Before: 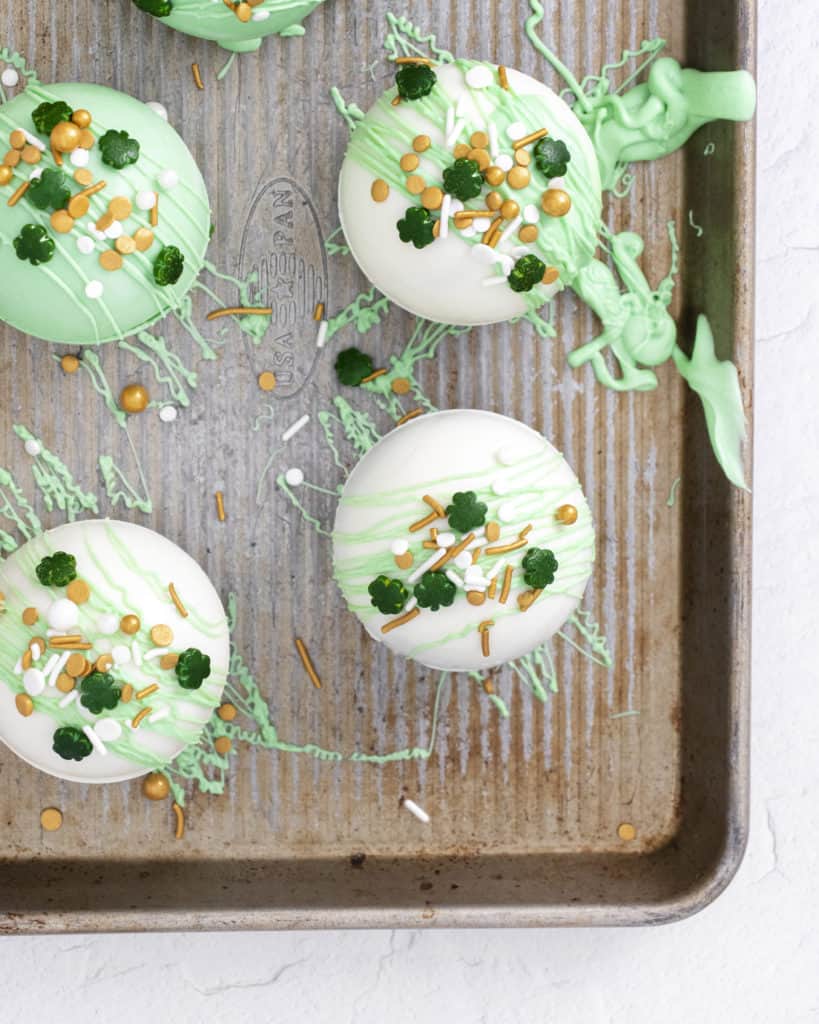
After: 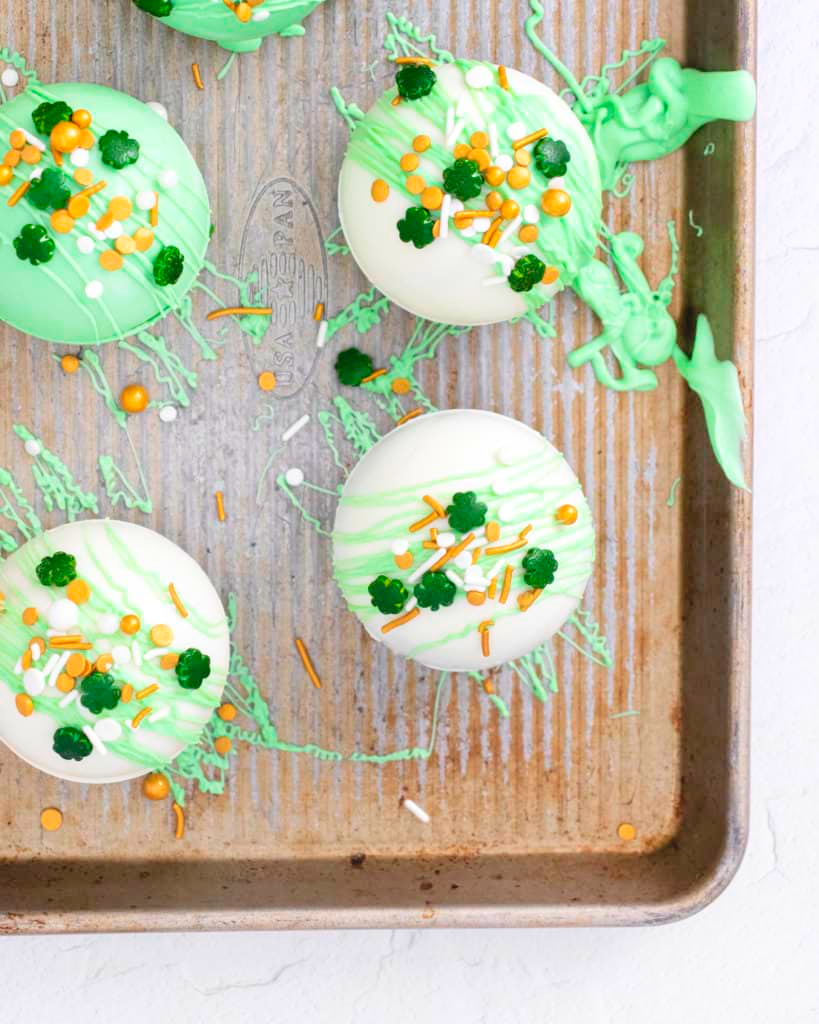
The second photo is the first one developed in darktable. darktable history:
contrast brightness saturation: contrast 0.07, brightness 0.18, saturation 0.4
color zones: curves: ch0 [(0, 0.5) (0.143, 0.5) (0.286, 0.5) (0.429, 0.5) (0.571, 0.5) (0.714, 0.476) (0.857, 0.5) (1, 0.5)]; ch2 [(0, 0.5) (0.143, 0.5) (0.286, 0.5) (0.429, 0.5) (0.571, 0.5) (0.714, 0.487) (0.857, 0.5) (1, 0.5)]
